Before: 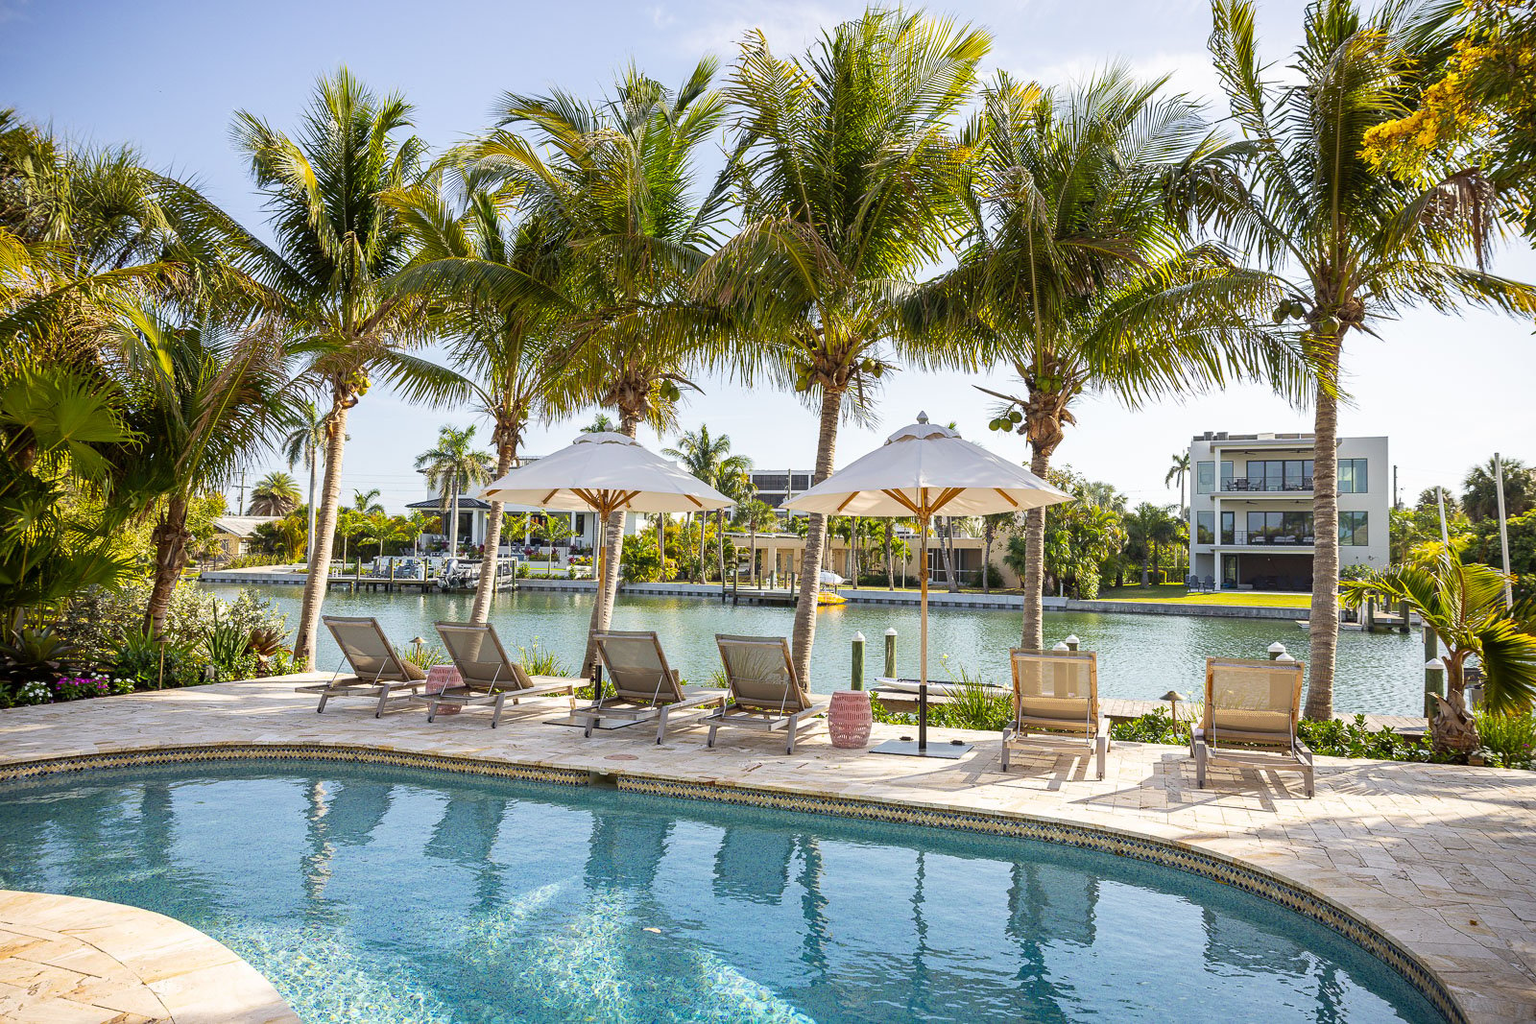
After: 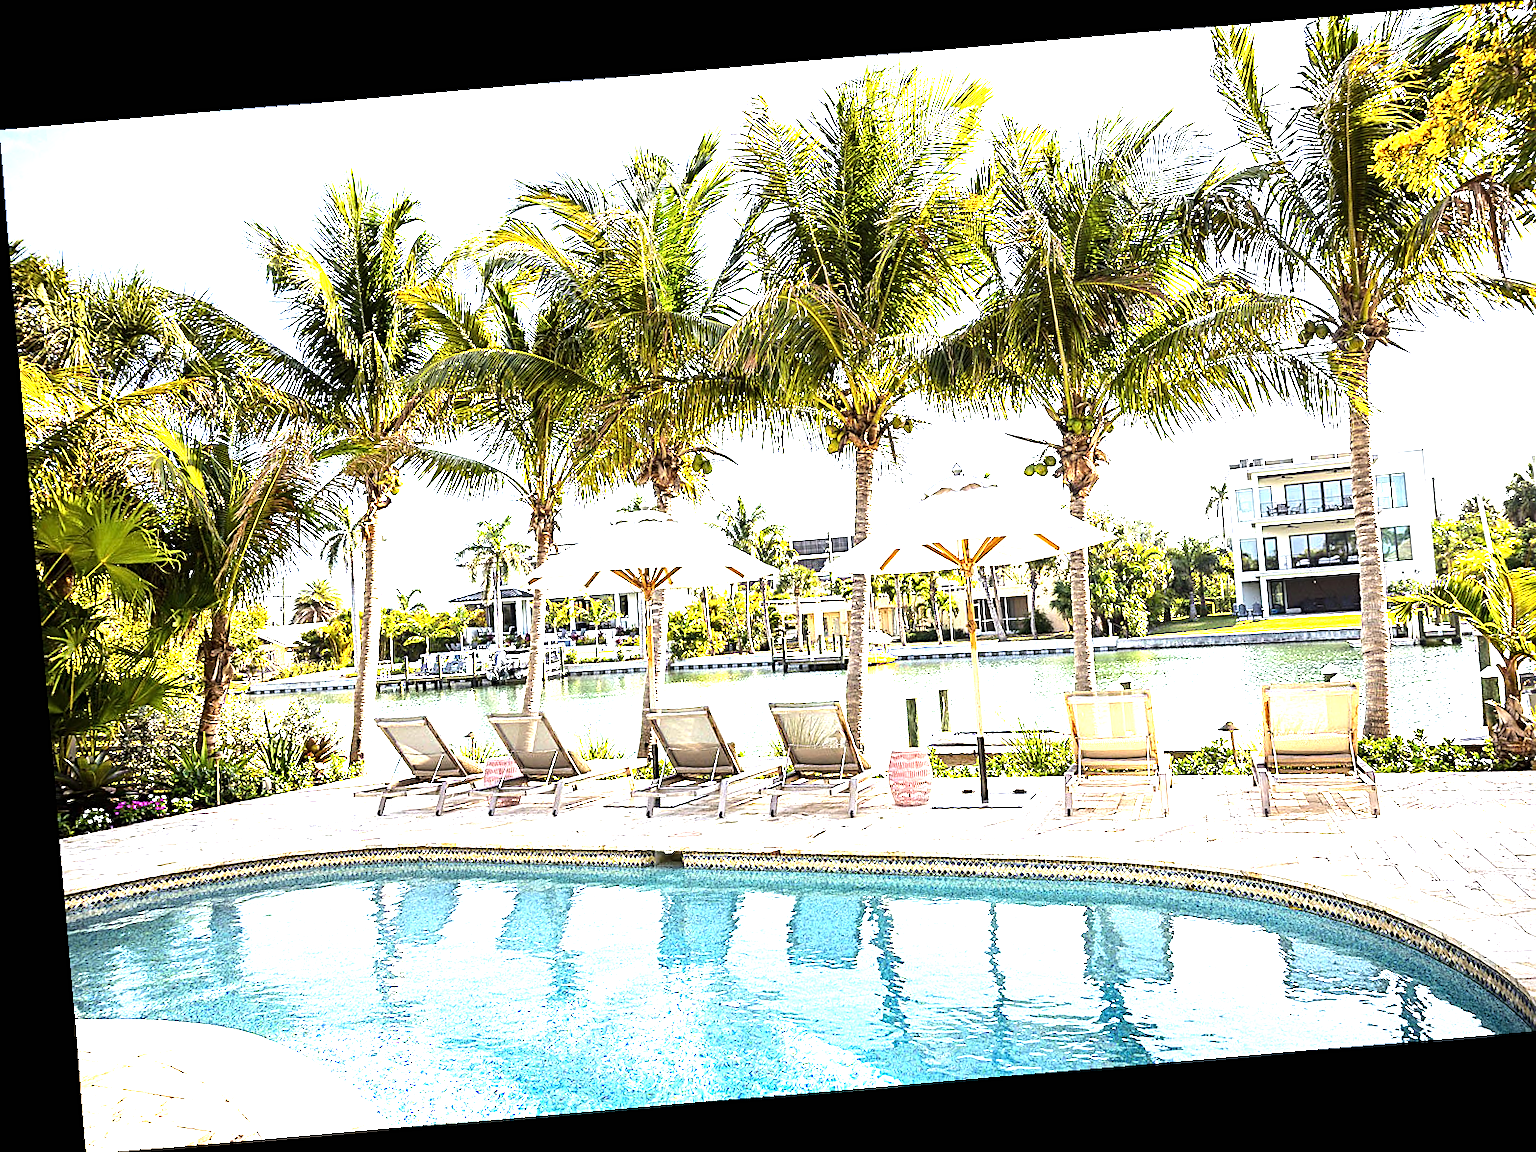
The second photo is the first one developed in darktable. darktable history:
sharpen: on, module defaults
crop and rotate: right 5.167%
tone equalizer: -8 EV -1.08 EV, -7 EV -1.01 EV, -6 EV -0.867 EV, -5 EV -0.578 EV, -3 EV 0.578 EV, -2 EV 0.867 EV, -1 EV 1.01 EV, +0 EV 1.08 EV, edges refinement/feathering 500, mask exposure compensation -1.57 EV, preserve details no
exposure: black level correction 0, exposure 1.173 EV, compensate exposure bias true, compensate highlight preservation false
rotate and perspective: rotation -4.86°, automatic cropping off
